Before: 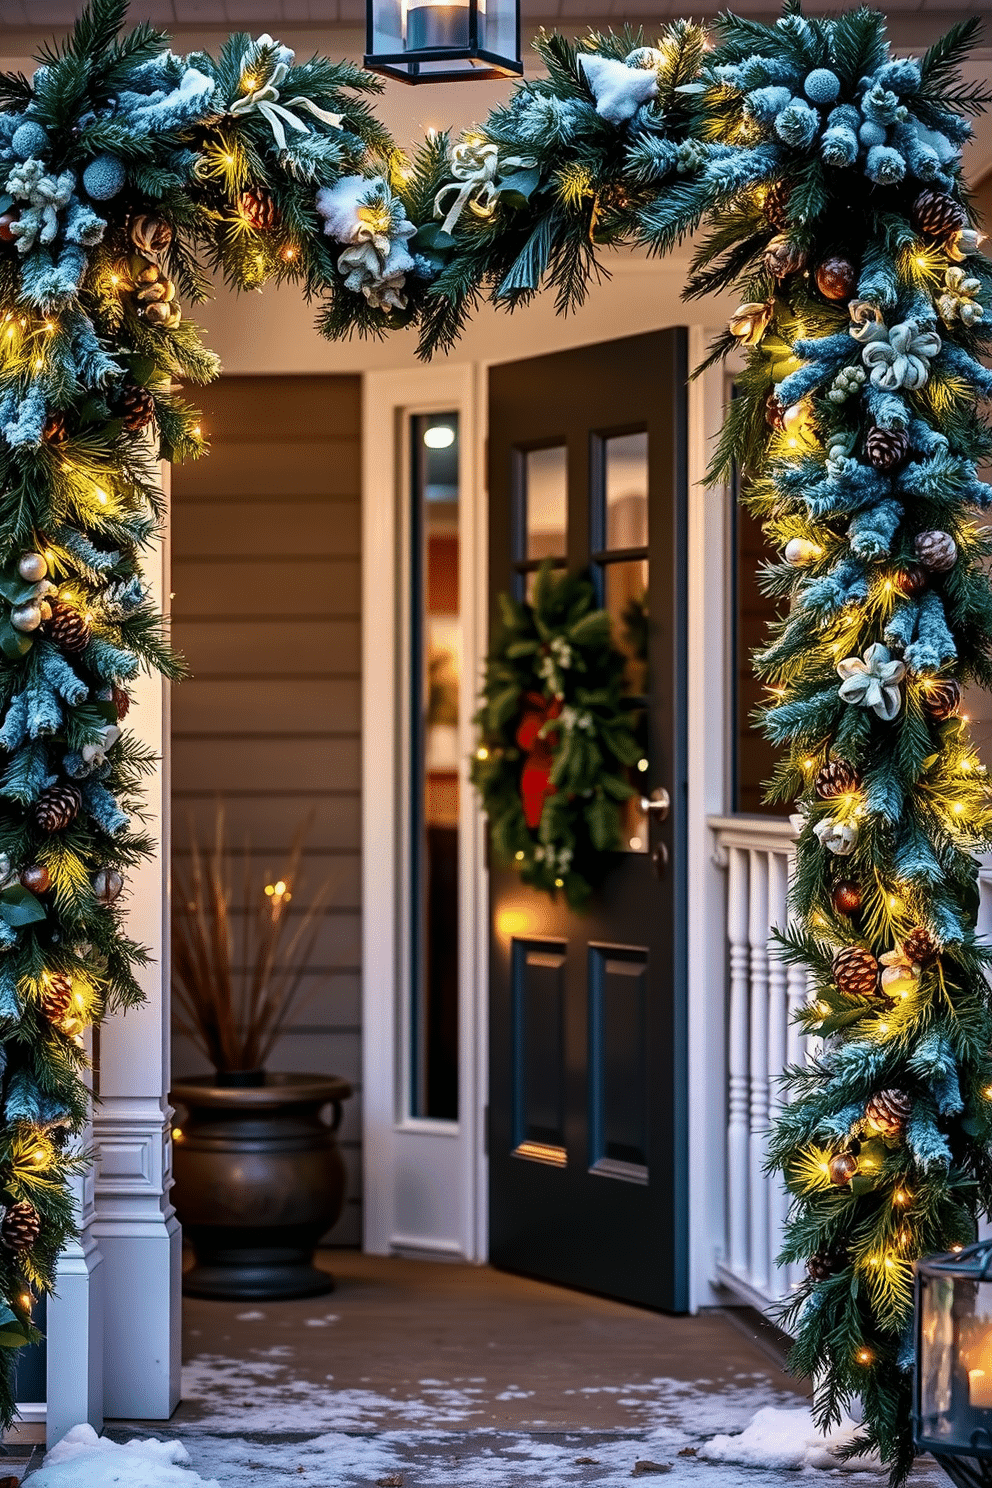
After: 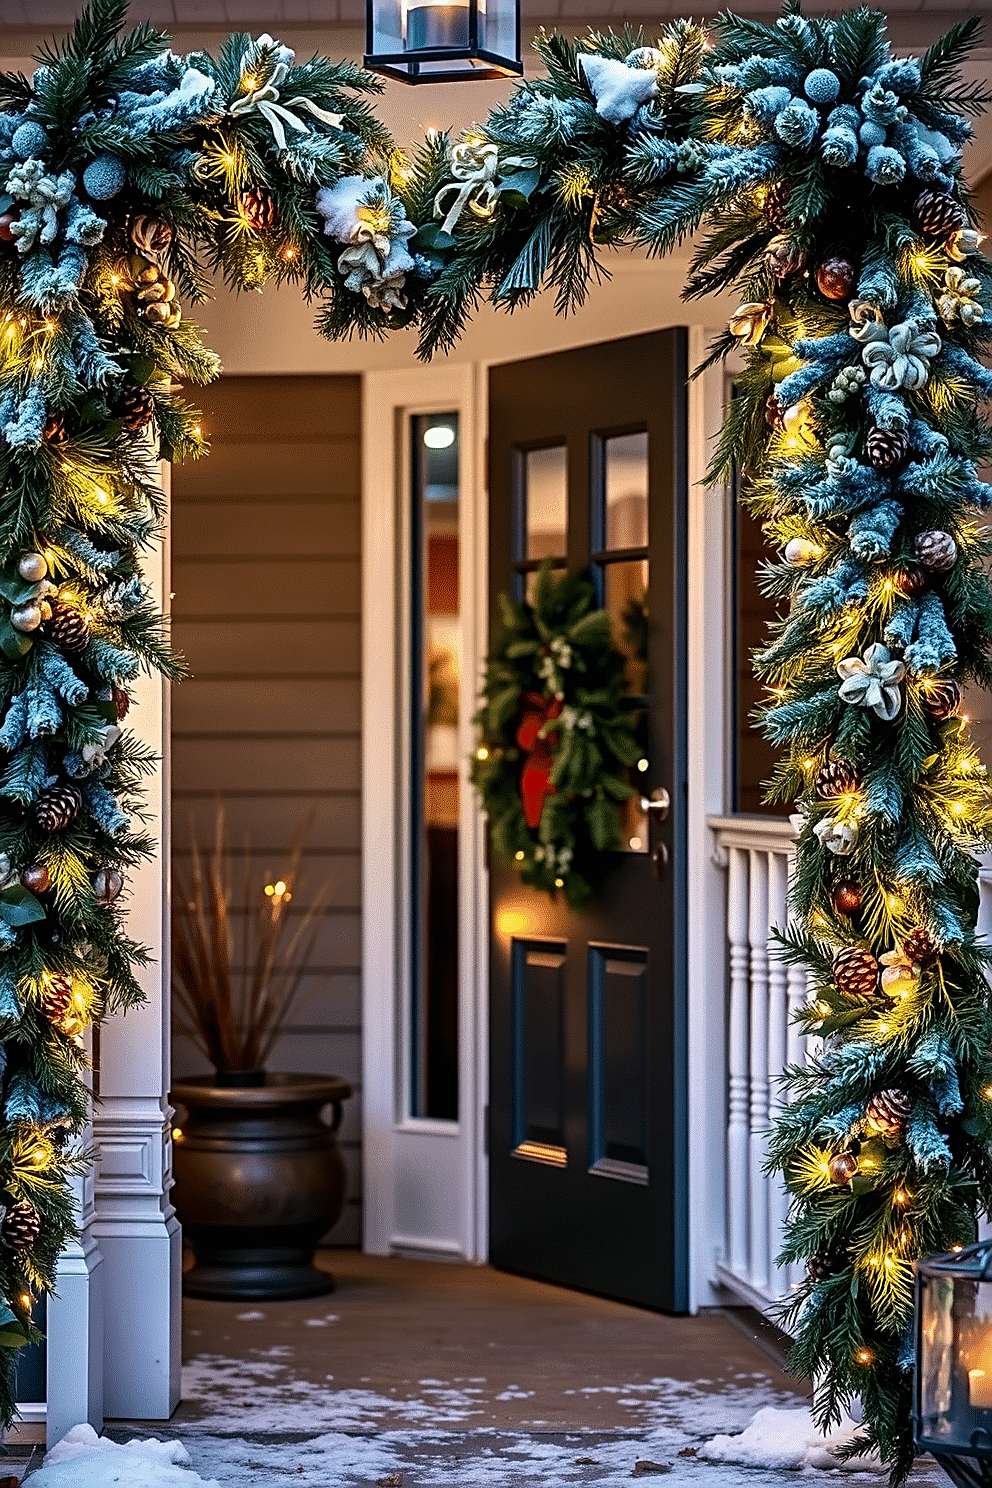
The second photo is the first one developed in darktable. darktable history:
sharpen: amount 0.577
